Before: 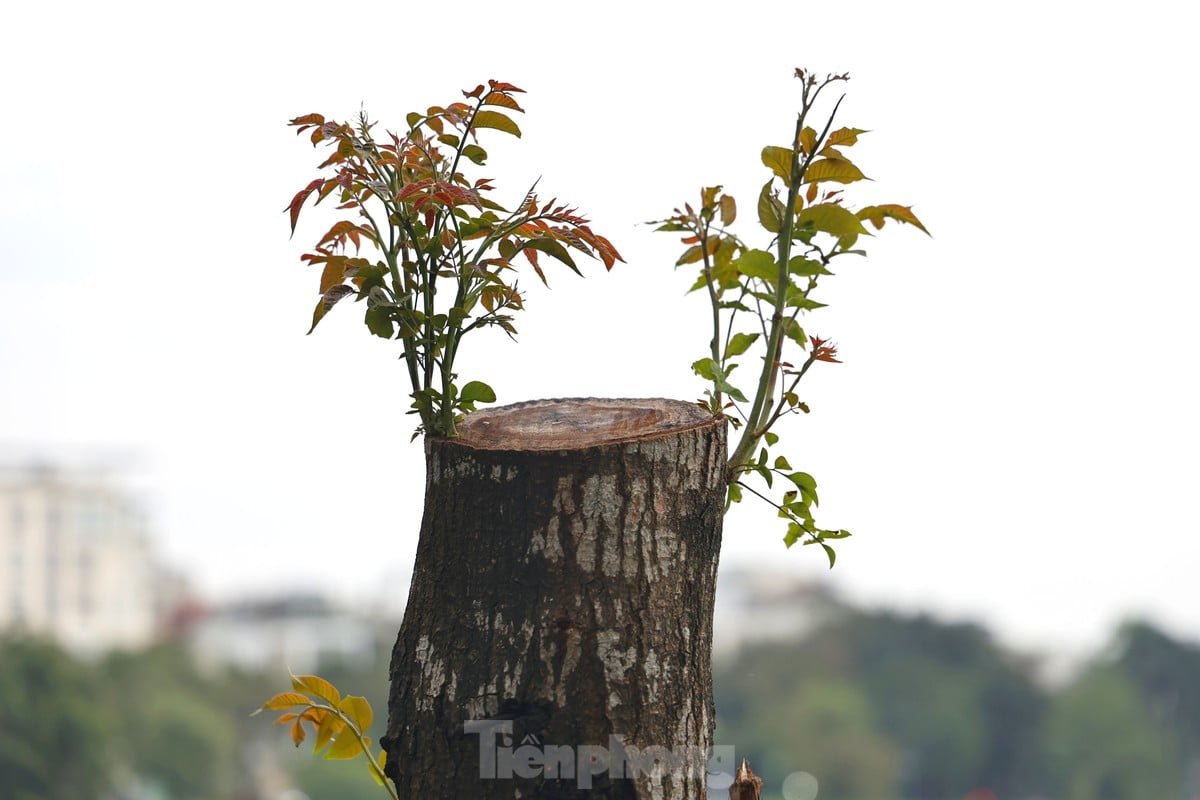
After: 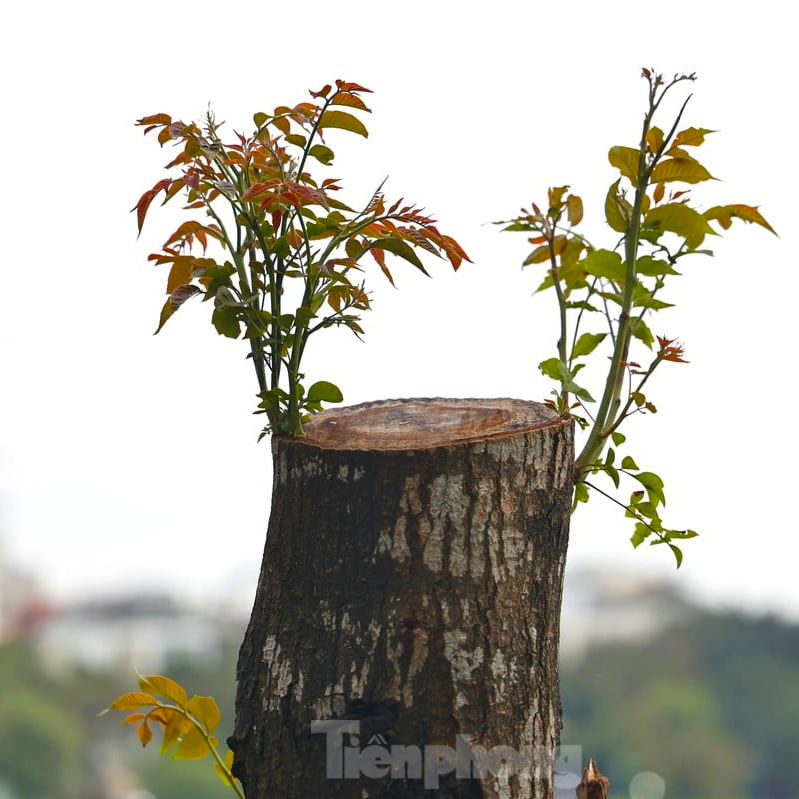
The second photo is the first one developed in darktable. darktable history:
color balance rgb: perceptual saturation grading › global saturation 19.83%, global vibrance 20%
crop and rotate: left 12.808%, right 20.608%
